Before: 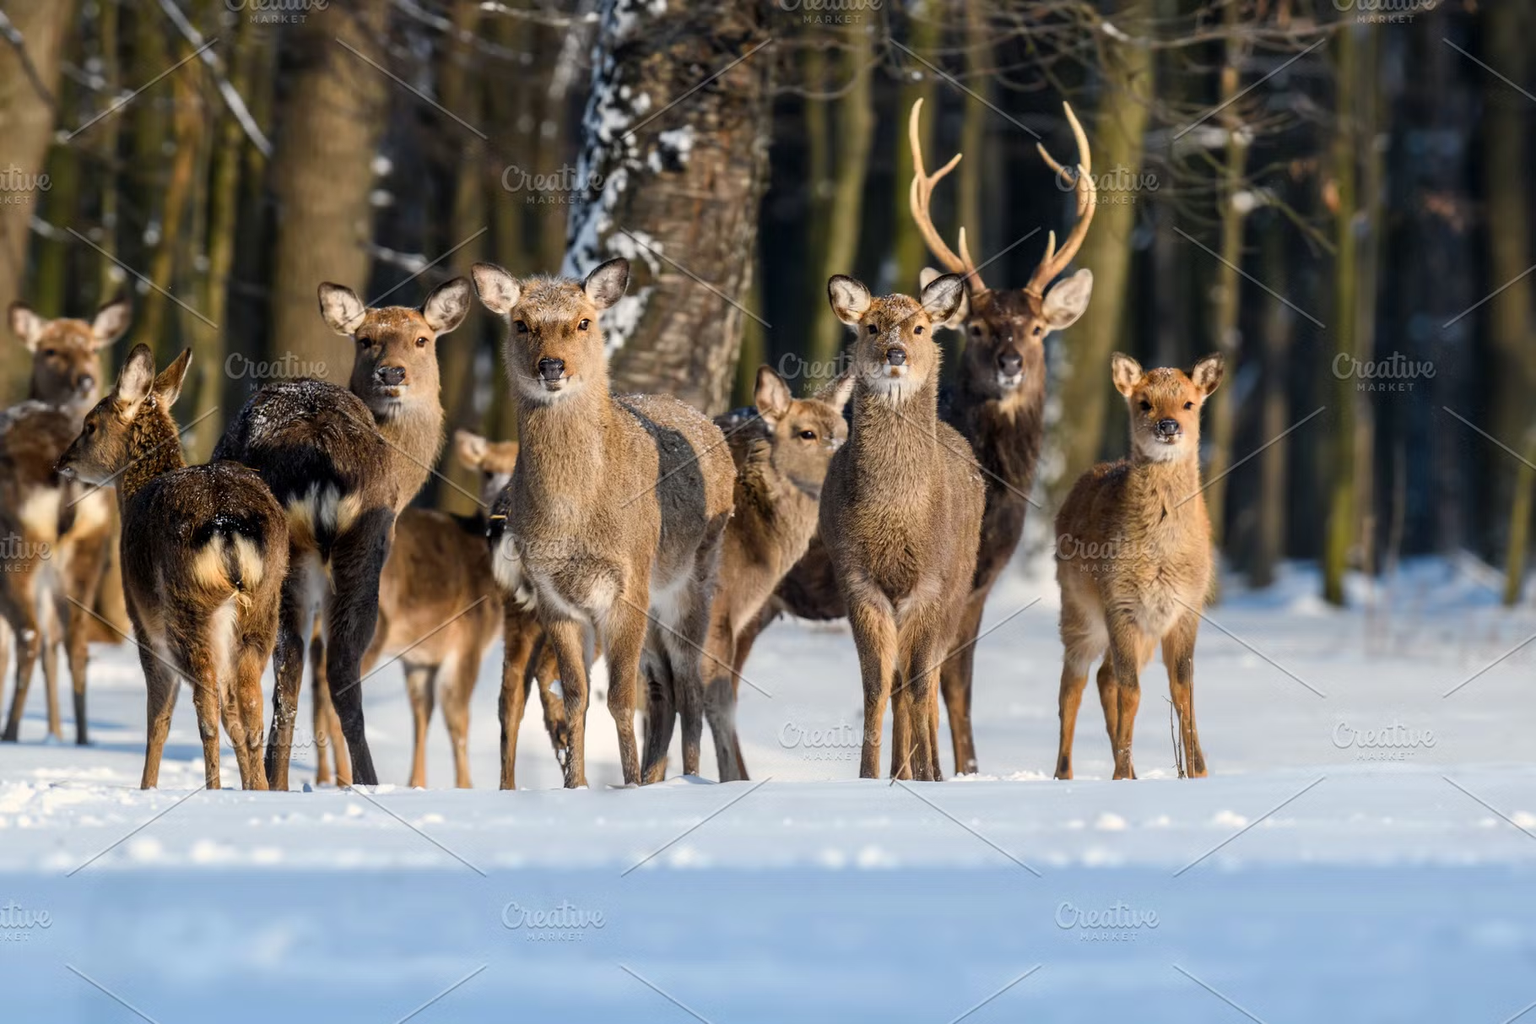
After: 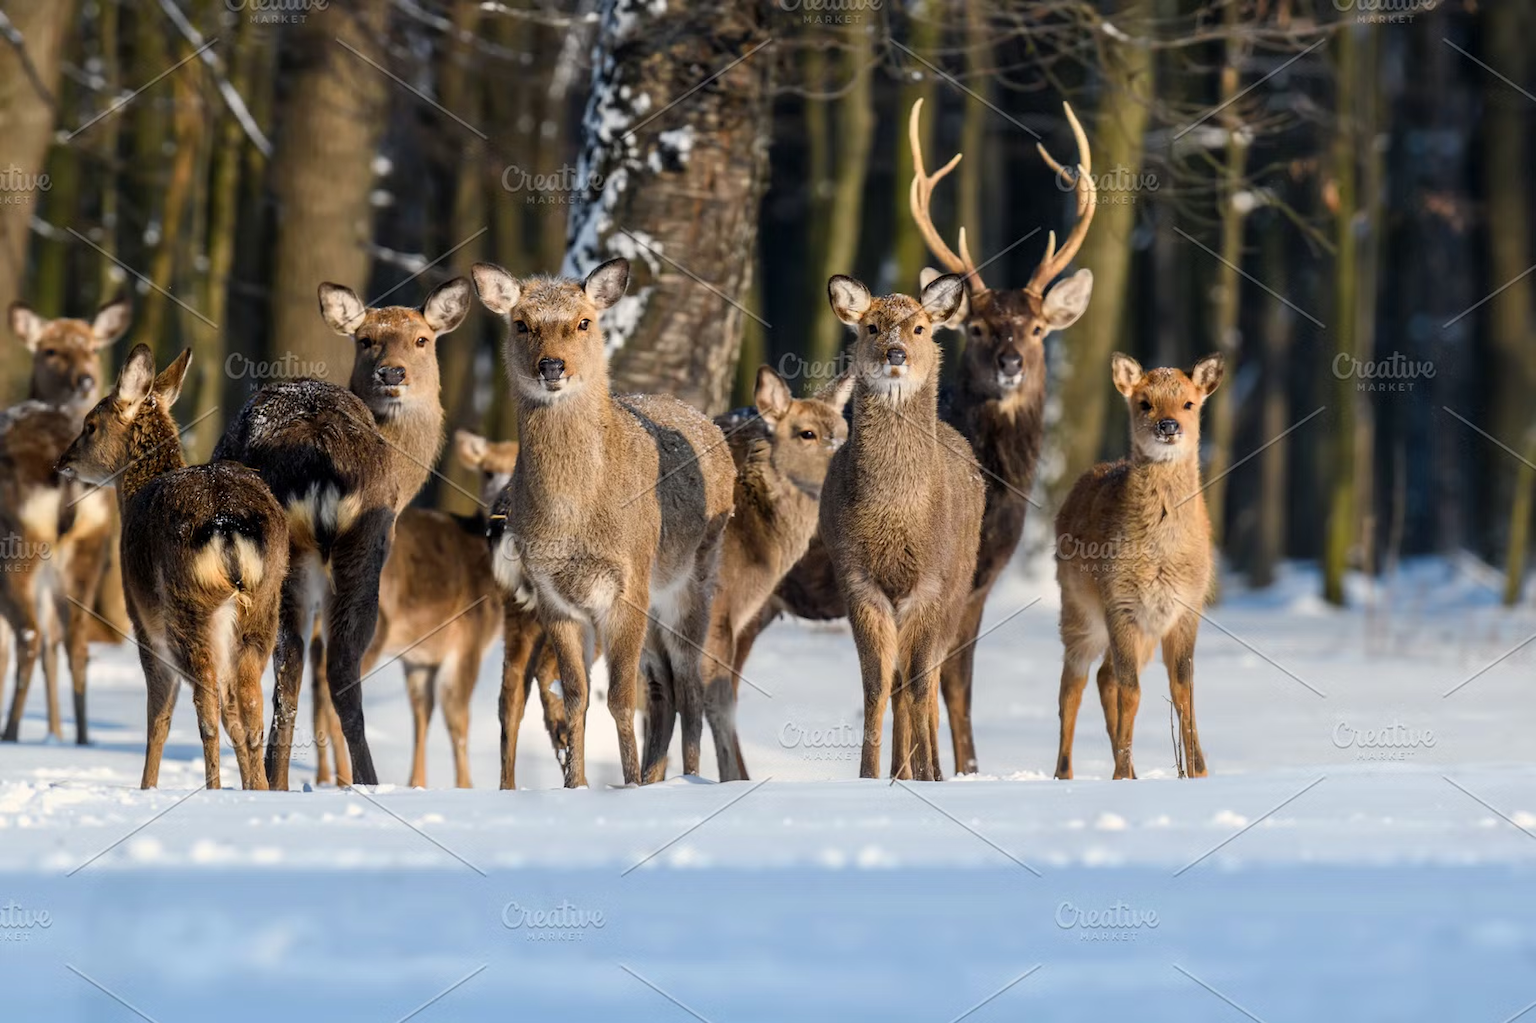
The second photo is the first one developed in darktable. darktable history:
exposure: exposure -0.012 EV, compensate highlight preservation false
